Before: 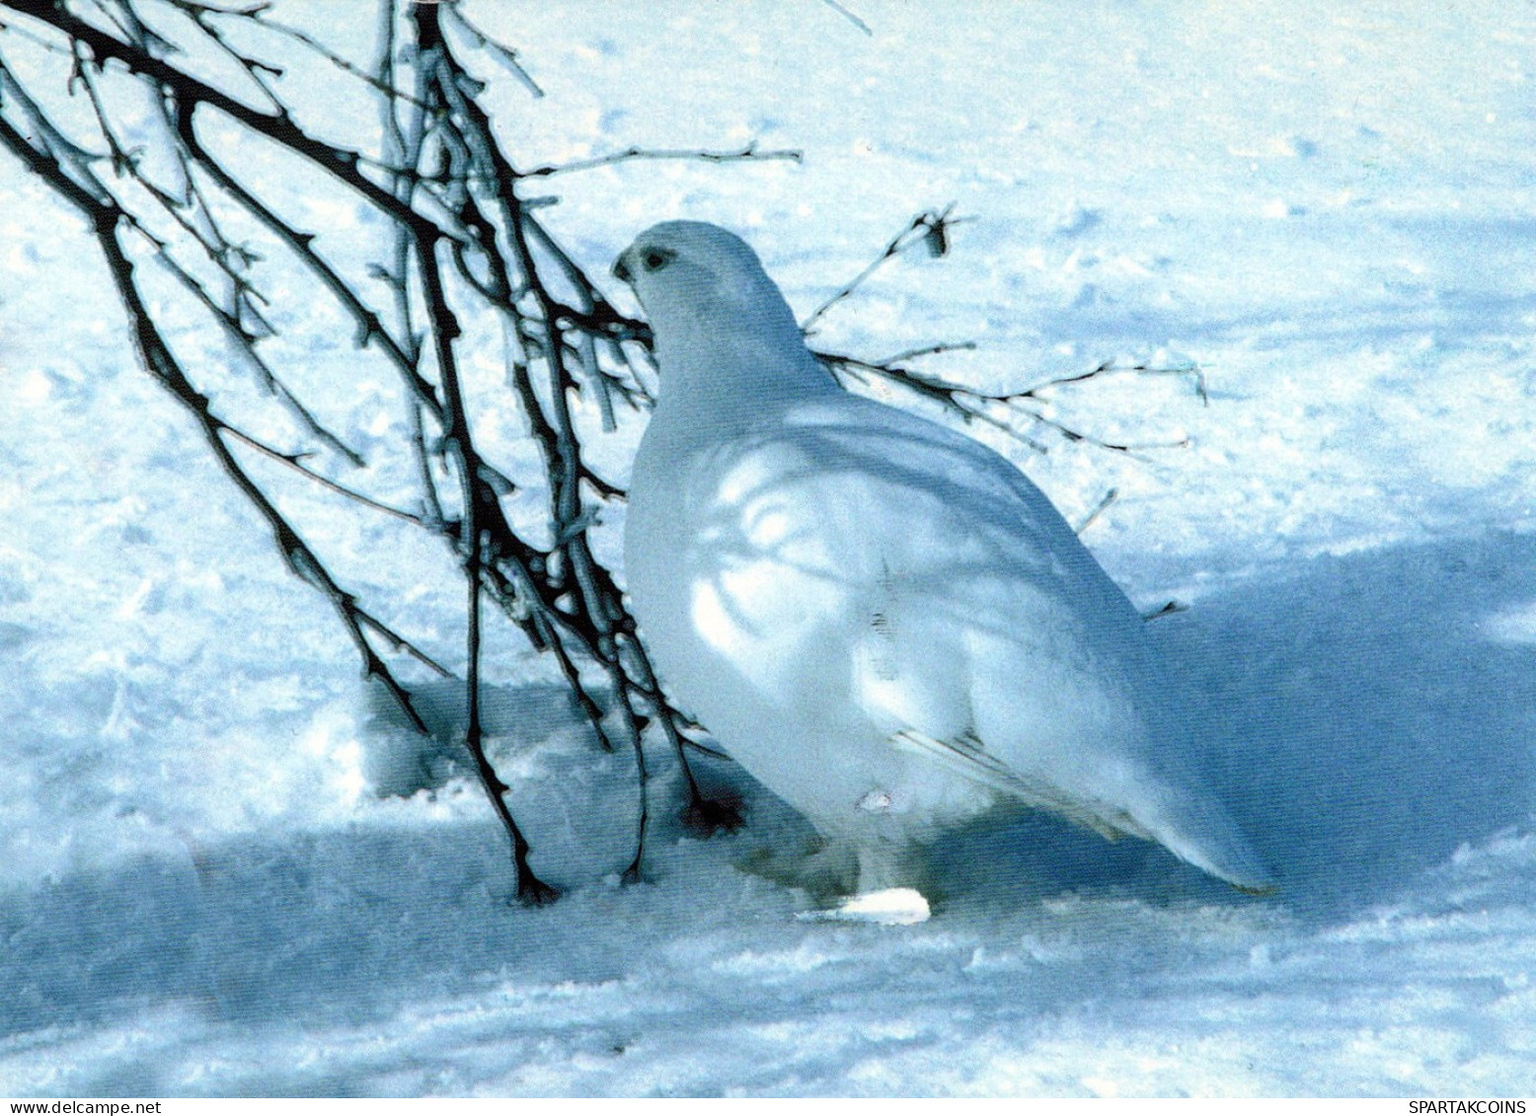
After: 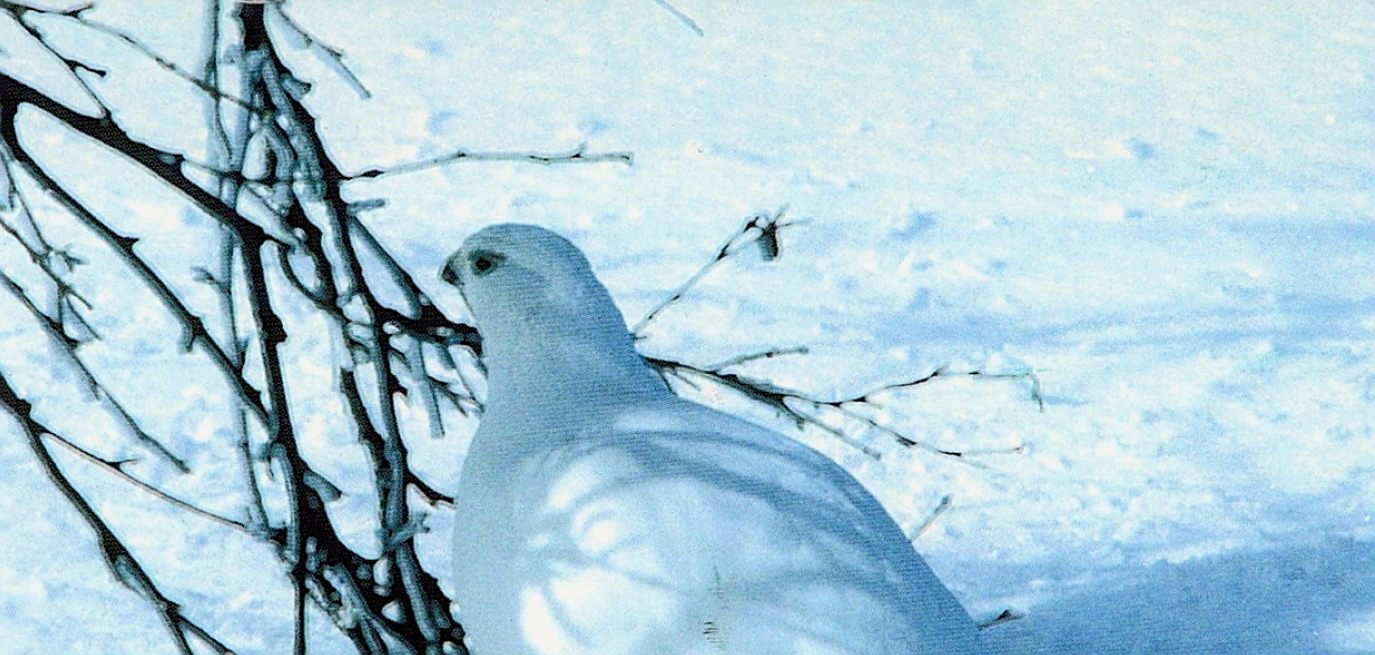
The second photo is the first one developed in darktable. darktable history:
tone equalizer: -8 EV -0.001 EV, -7 EV 0.005 EV, -6 EV -0.009 EV, -5 EV 0.014 EV, -4 EV -0.014 EV, -3 EV 0.022 EV, -2 EV -0.051 EV, -1 EV -0.29 EV, +0 EV -0.581 EV, edges refinement/feathering 500, mask exposure compensation -1.57 EV, preserve details no
exposure: exposure 0.294 EV, compensate exposure bias true, compensate highlight preservation false
sharpen: on, module defaults
crop and rotate: left 11.601%, bottom 42.048%
